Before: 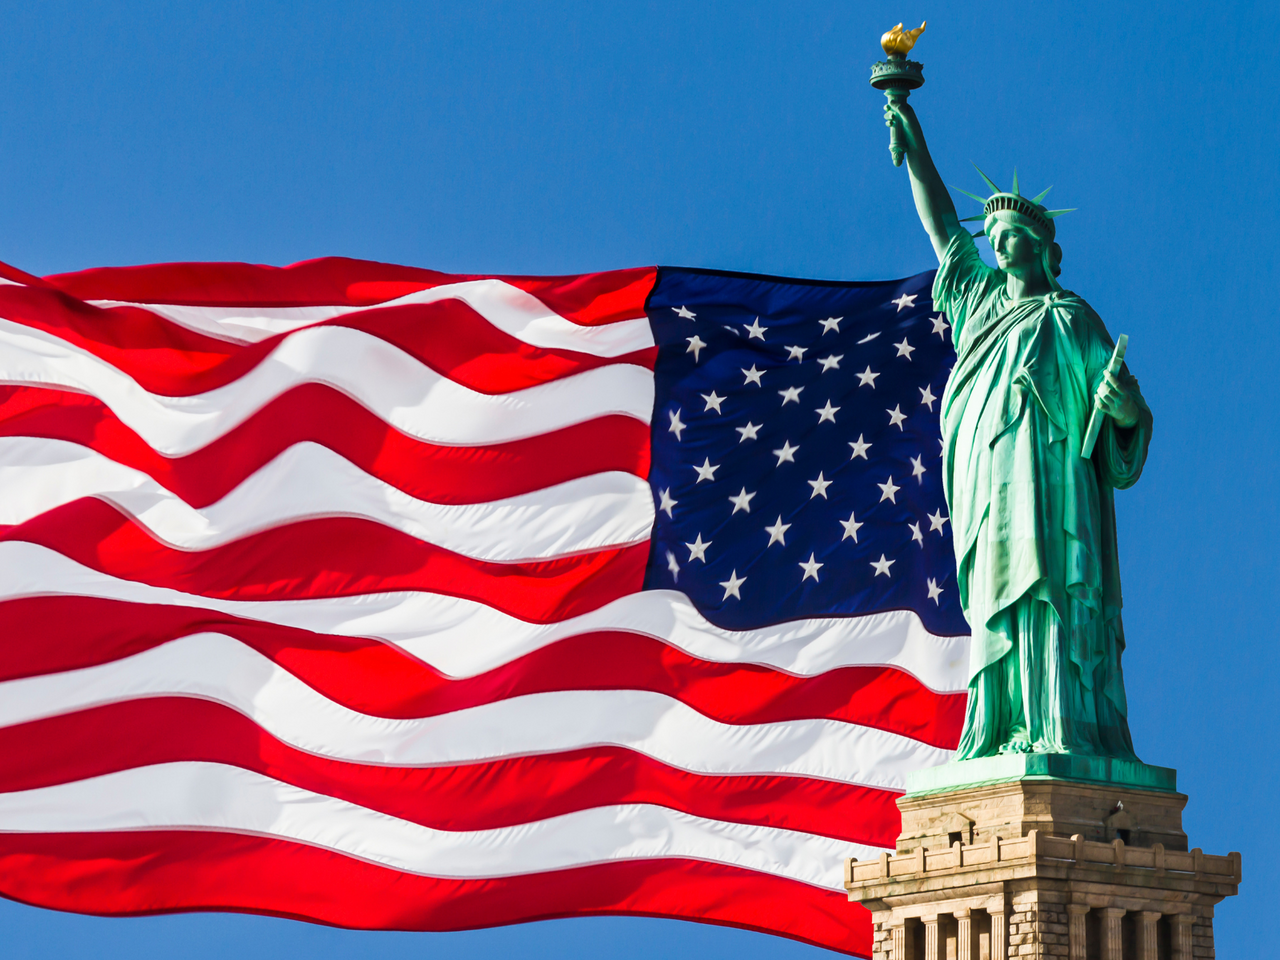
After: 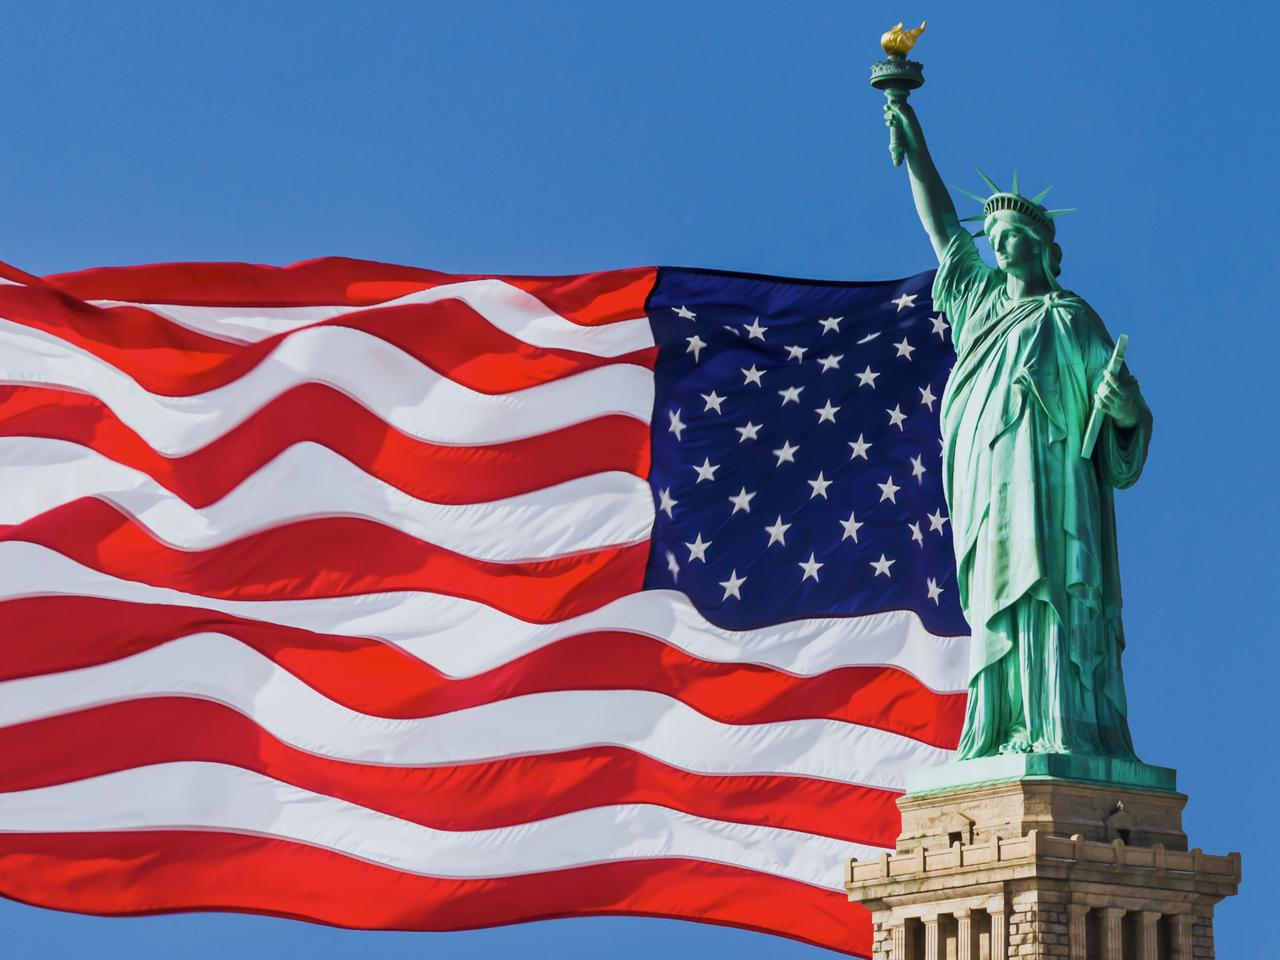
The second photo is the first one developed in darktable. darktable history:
white balance: red 0.976, blue 1.04
color balance: contrast -15%
